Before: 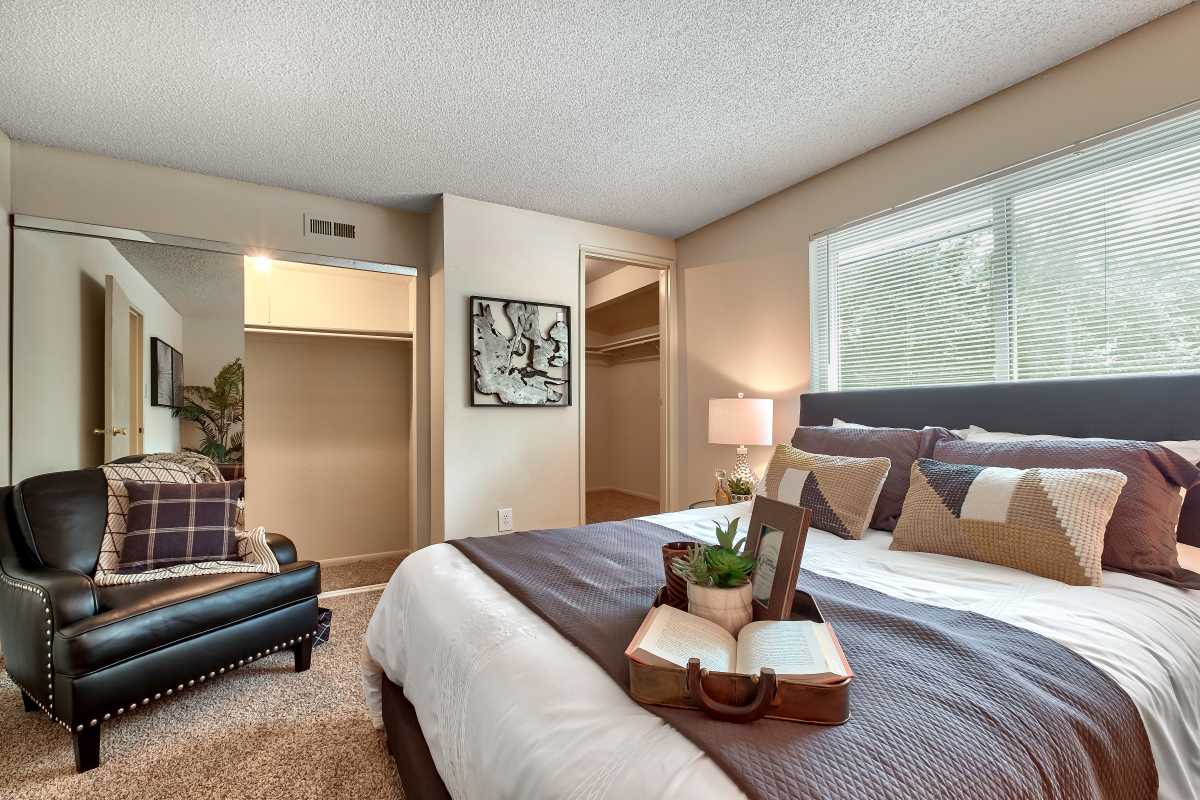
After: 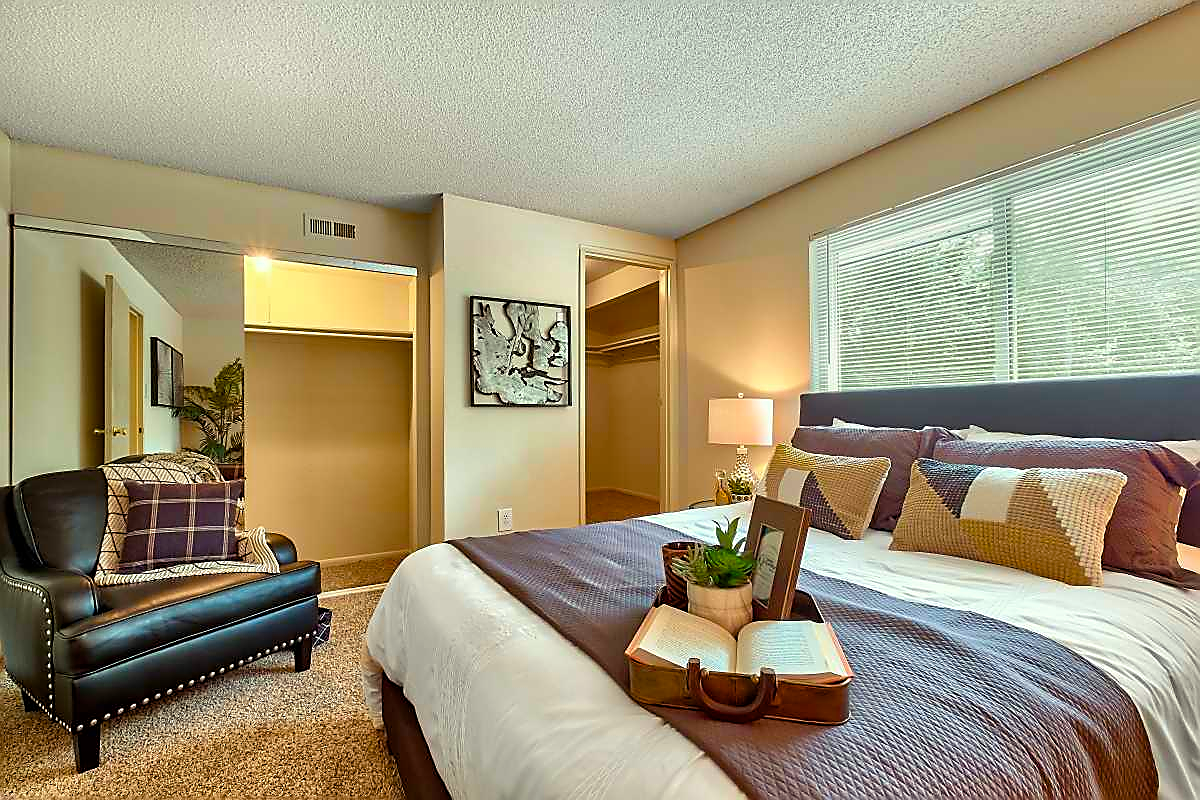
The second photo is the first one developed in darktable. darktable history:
color correction: highlights a* -4.35, highlights b* 6.78
sharpen: radius 1.373, amount 1.266, threshold 0.824
color balance rgb: perceptual saturation grading › global saturation 30.956%, global vibrance 41.606%
